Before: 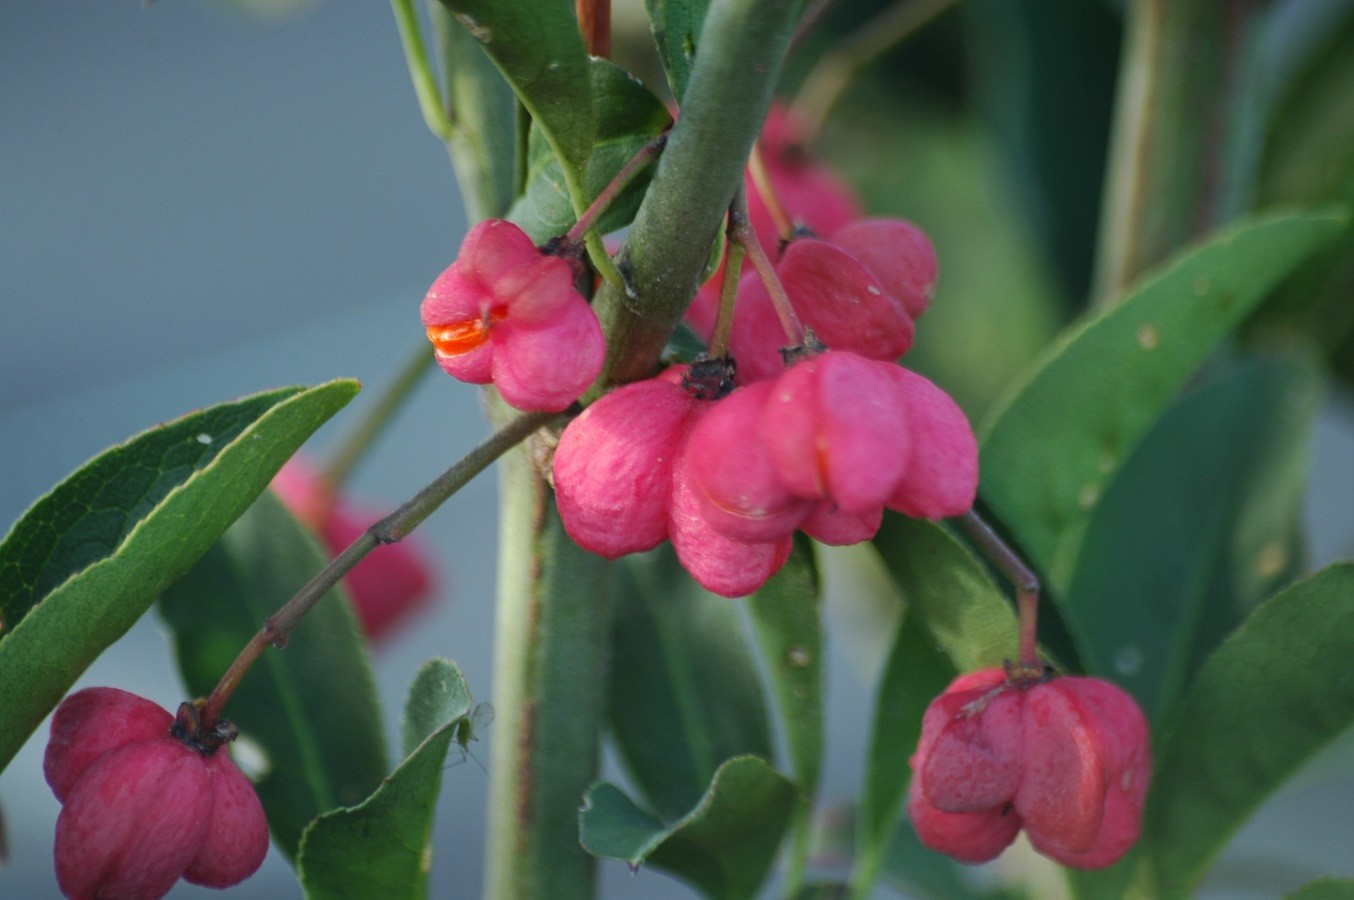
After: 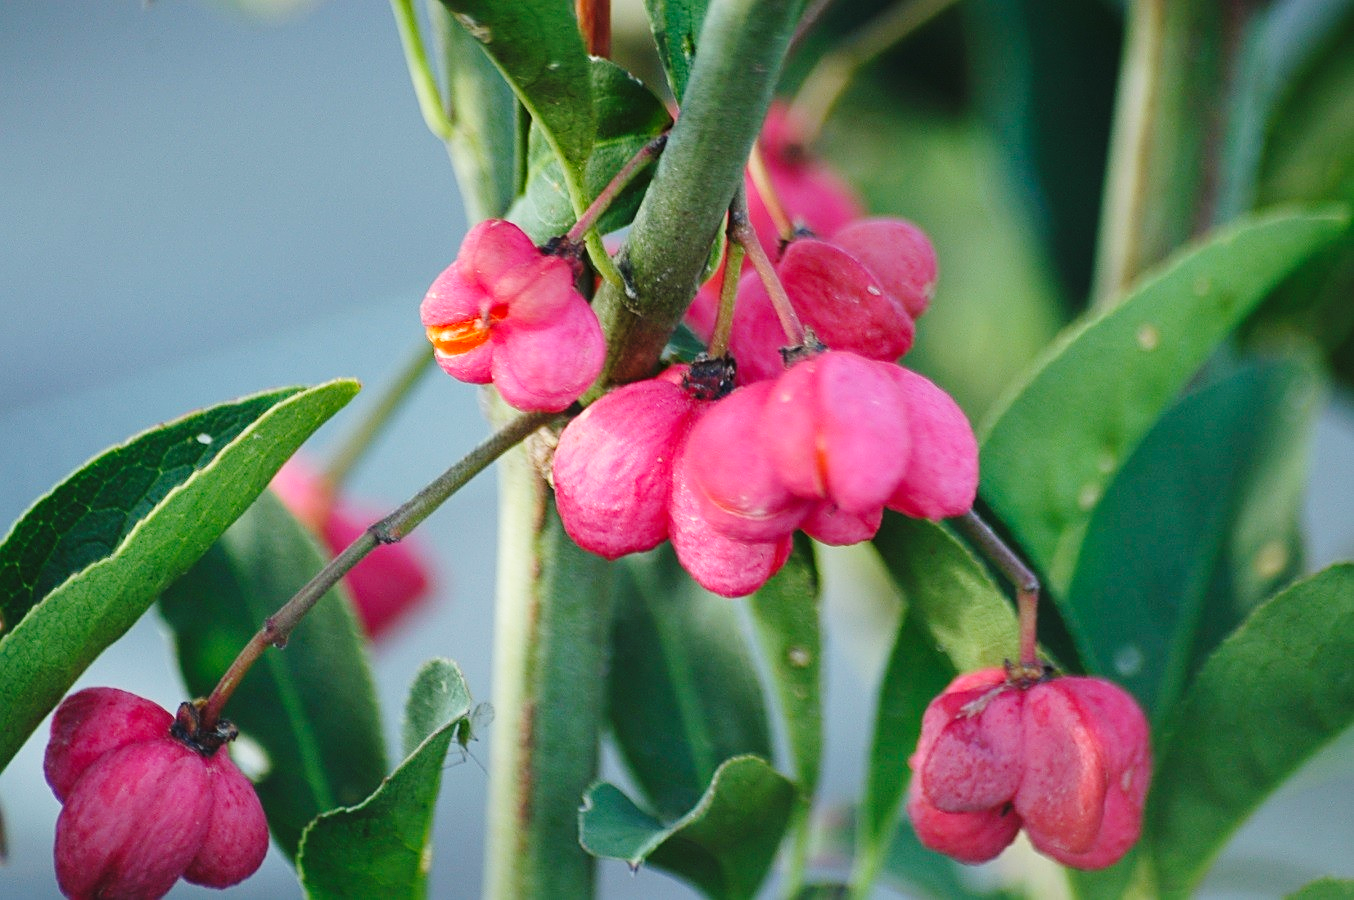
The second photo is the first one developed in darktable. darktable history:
sharpen: on, module defaults
base curve: curves: ch0 [(0, 0) (0.028, 0.03) (0.121, 0.232) (0.46, 0.748) (0.859, 0.968) (1, 1)], preserve colors none
exposure: compensate highlight preservation false
